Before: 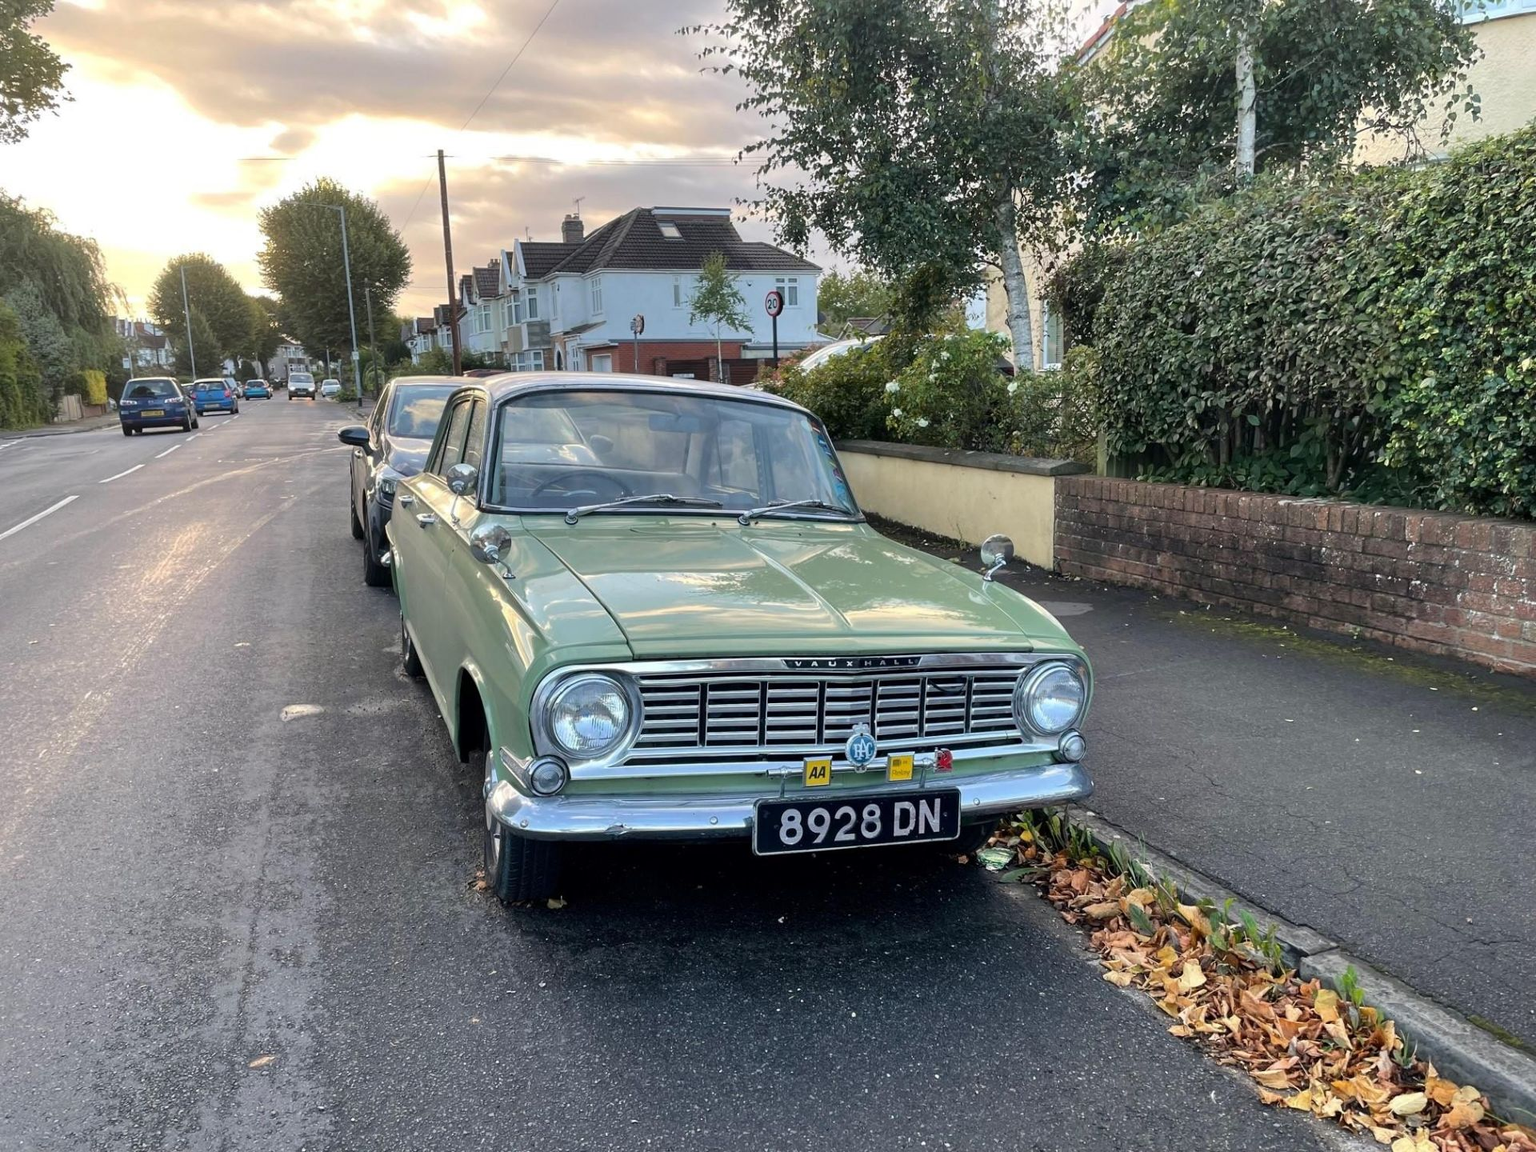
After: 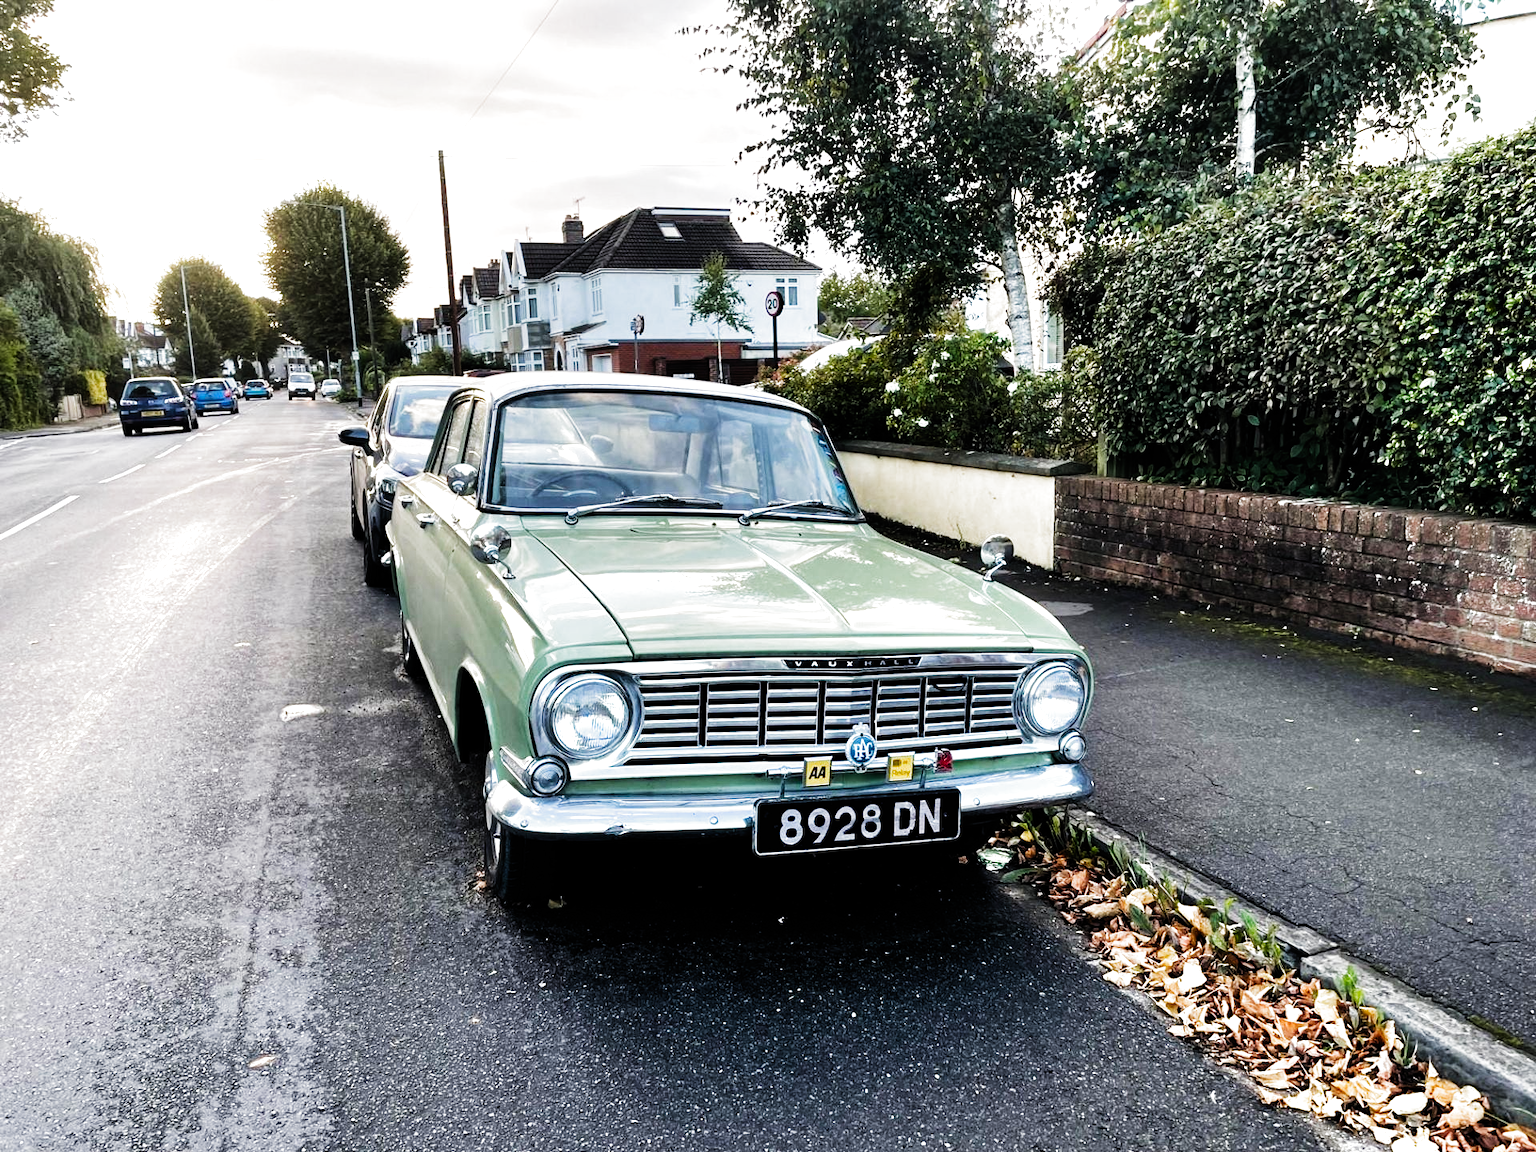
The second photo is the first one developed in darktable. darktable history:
tone equalizer: -8 EV -0.75 EV, -7 EV -0.7 EV, -6 EV -0.6 EV, -5 EV -0.4 EV, -3 EV 0.4 EV, -2 EV 0.6 EV, -1 EV 0.7 EV, +0 EV 0.75 EV, edges refinement/feathering 500, mask exposure compensation -1.57 EV, preserve details no
filmic rgb: black relative exposure -6.43 EV, white relative exposure 2.43 EV, threshold 3 EV, hardness 5.27, latitude 0.1%, contrast 1.425, highlights saturation mix 2%, preserve chrominance no, color science v5 (2021), contrast in shadows safe, contrast in highlights safe, enable highlight reconstruction true
shadows and highlights: shadows -12.5, white point adjustment 4, highlights 28.33
